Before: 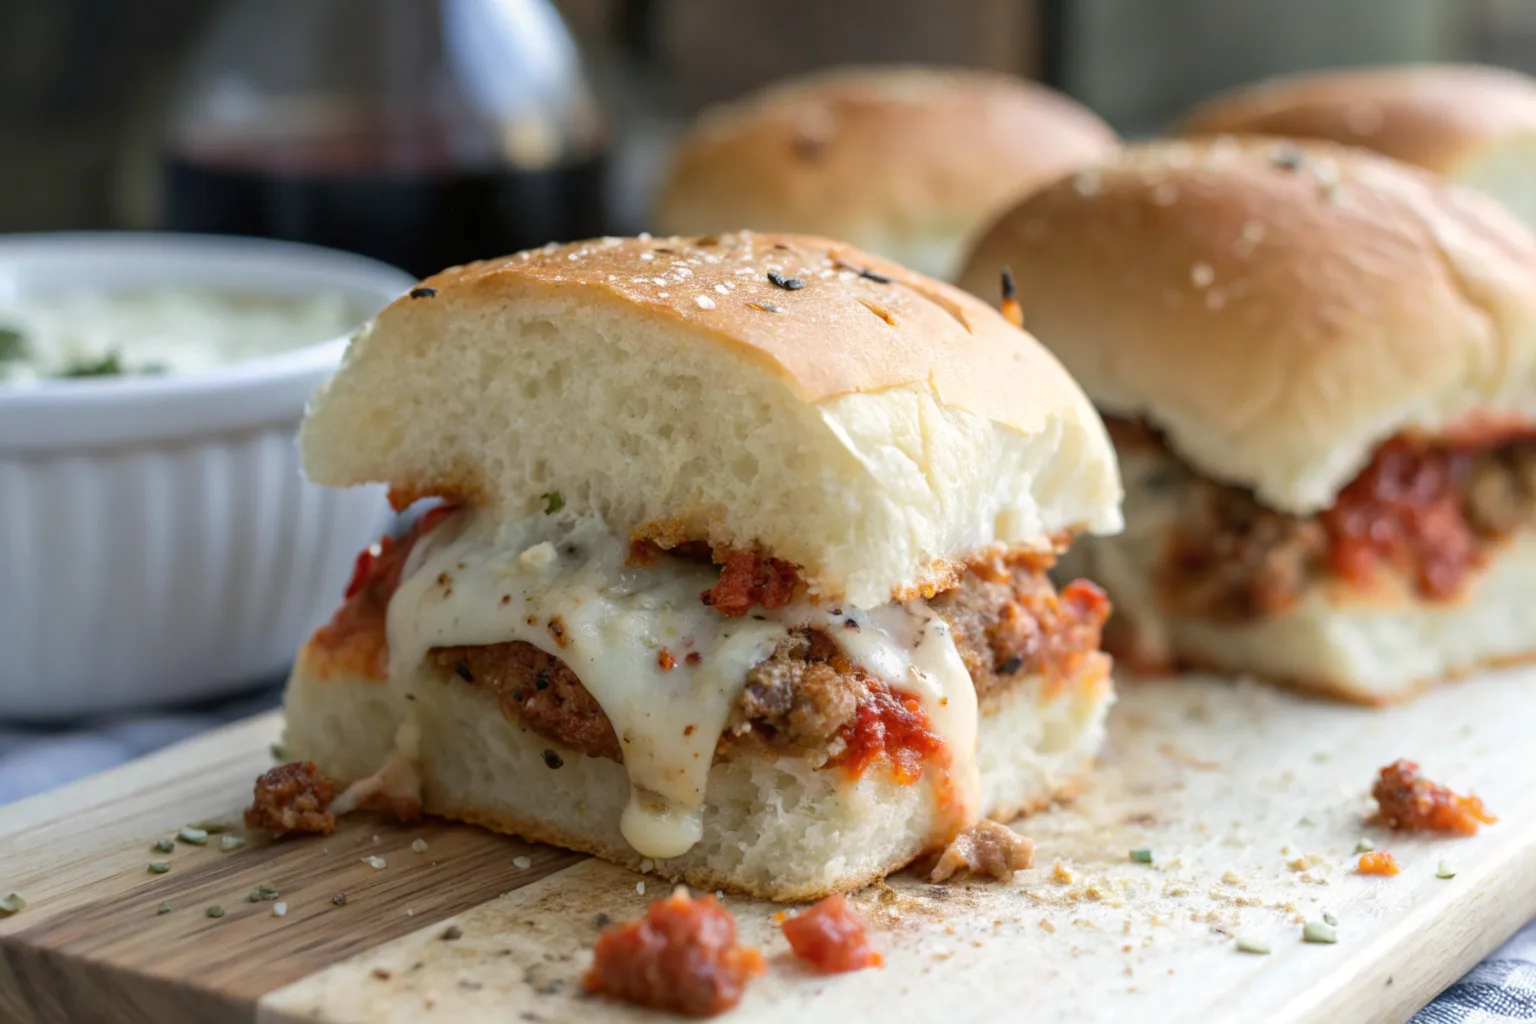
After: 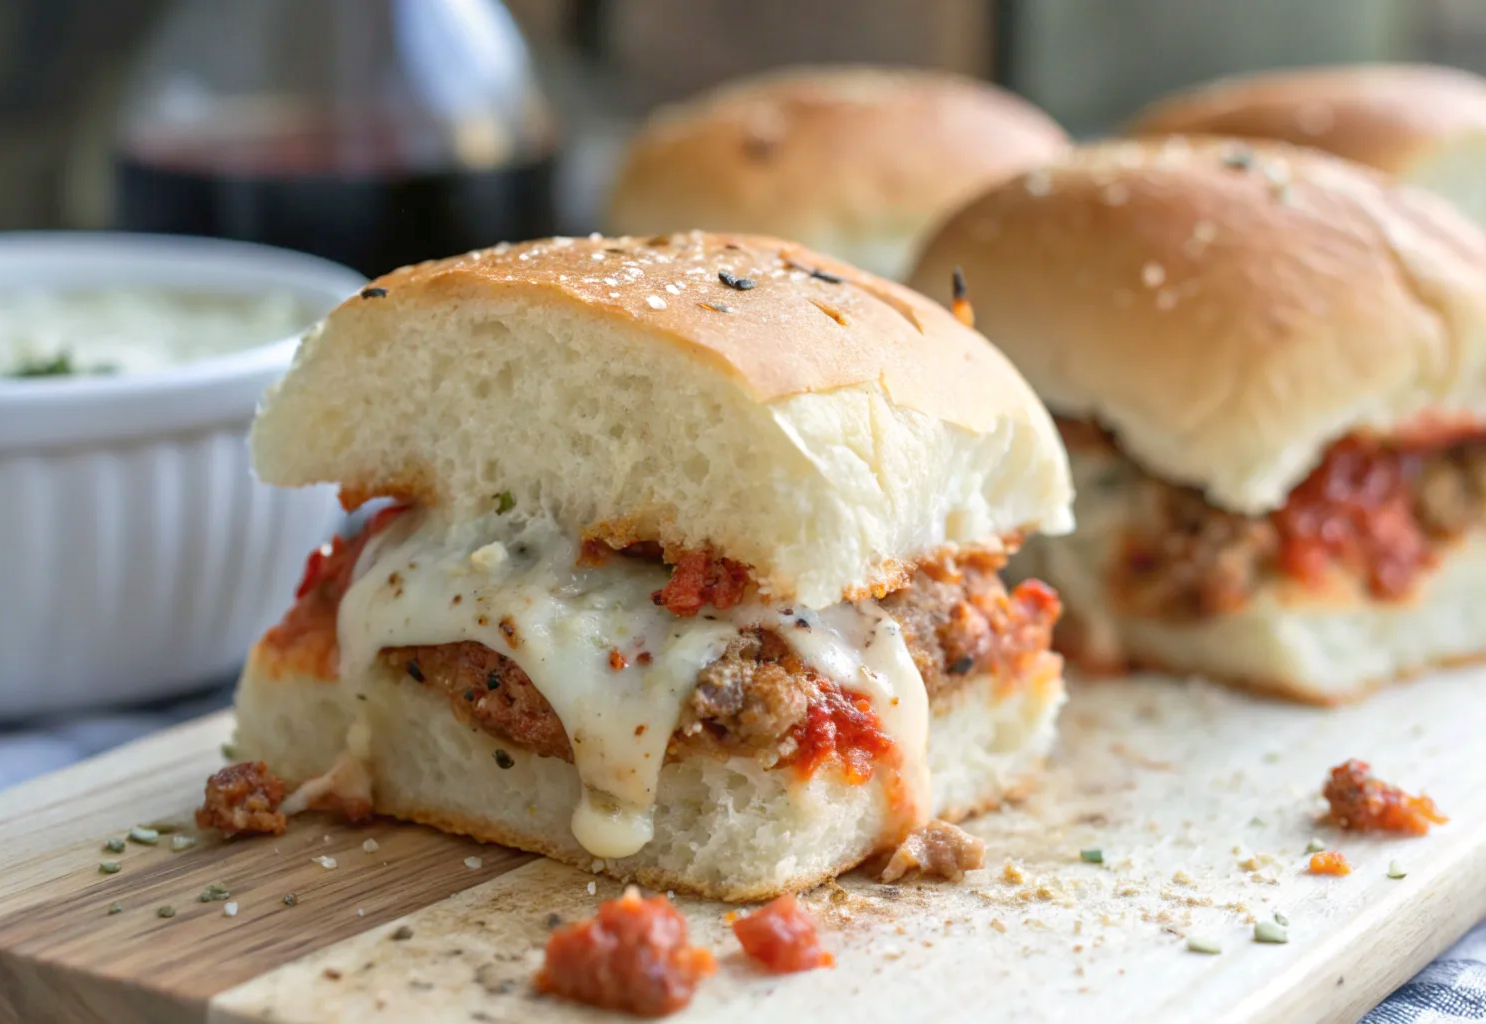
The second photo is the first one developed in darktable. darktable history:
tone equalizer: -8 EV 1 EV, -7 EV 1 EV, -6 EV 1 EV, -5 EV 1 EV, -4 EV 1 EV, -3 EV 0.75 EV, -2 EV 0.5 EV, -1 EV 0.25 EV
crop and rotate: left 3.238%
